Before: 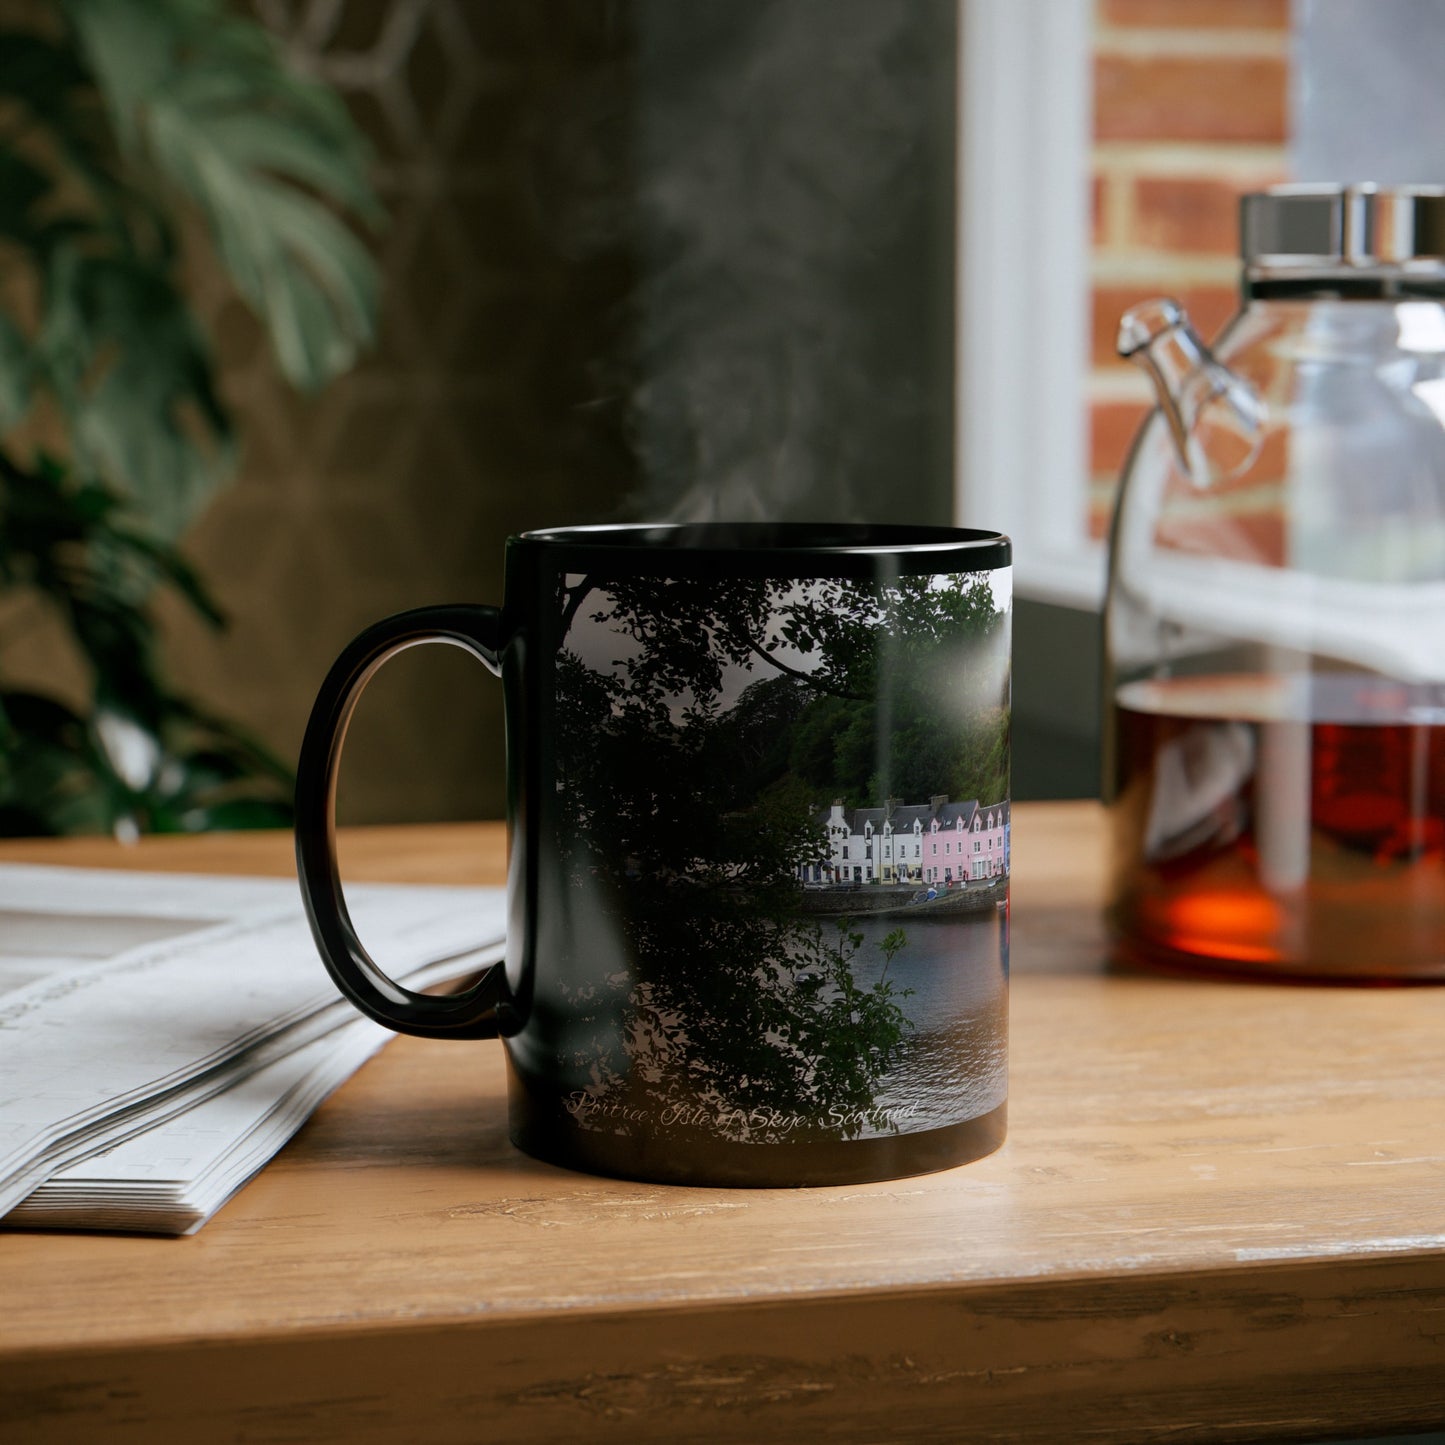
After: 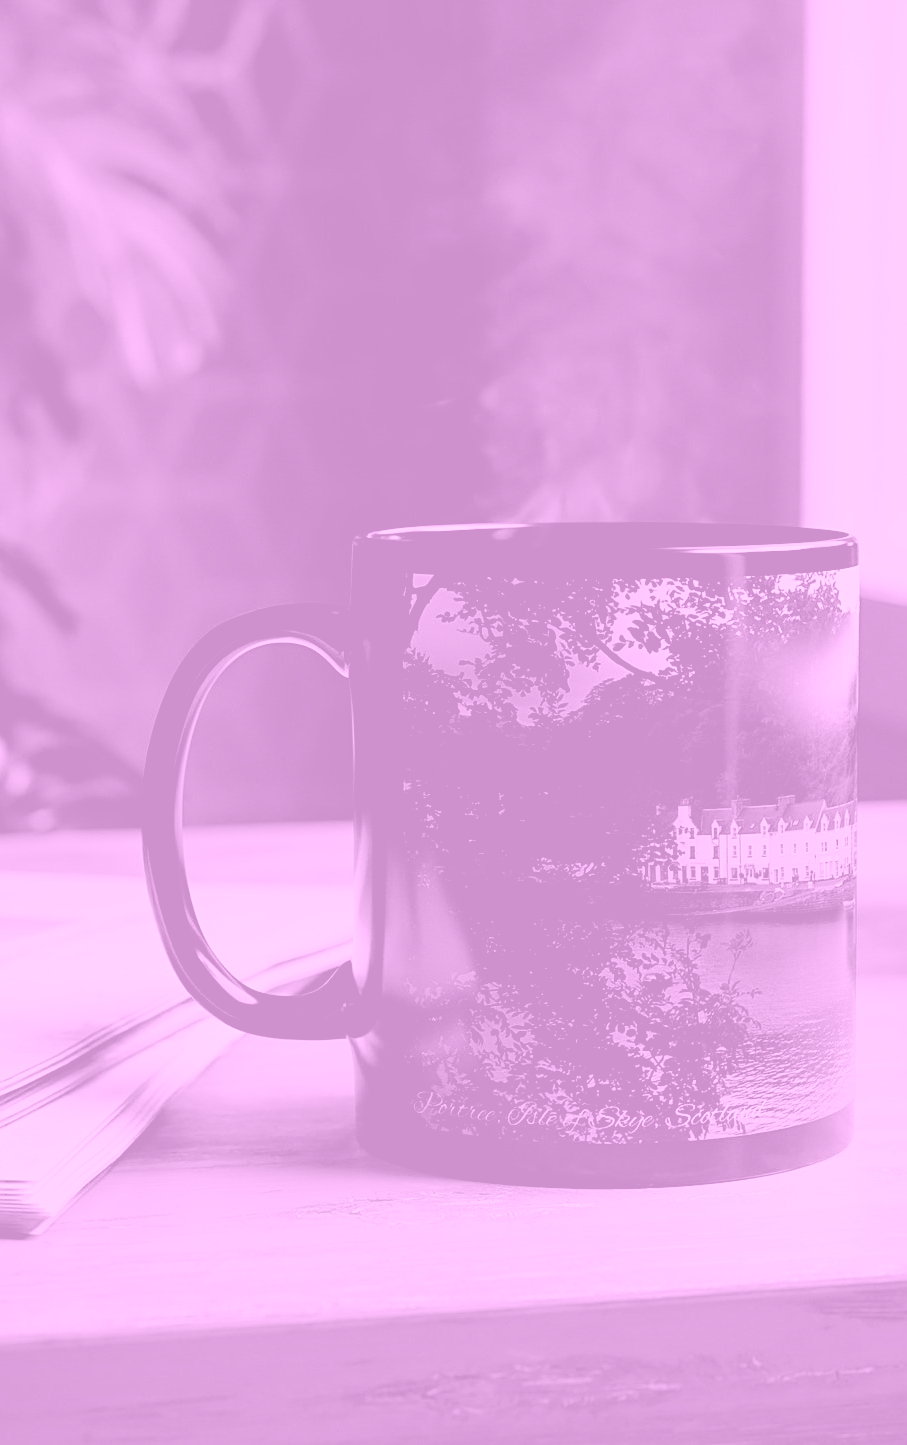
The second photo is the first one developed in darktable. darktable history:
filmic rgb: black relative exposure -6.98 EV, white relative exposure 5.63 EV, hardness 2.86
crop: left 10.644%, right 26.528%
contrast equalizer: octaves 7, y [[0.6 ×6], [0.55 ×6], [0 ×6], [0 ×6], [0 ×6]], mix 0.3
colorize: hue 331.2°, saturation 69%, source mix 30.28%, lightness 69.02%, version 1
tone curve: curves: ch0 [(0, 0) (0.003, 0.003) (0.011, 0.011) (0.025, 0.025) (0.044, 0.044) (0.069, 0.069) (0.1, 0.099) (0.136, 0.135) (0.177, 0.176) (0.224, 0.223) (0.277, 0.275) (0.335, 0.333) (0.399, 0.396) (0.468, 0.465) (0.543, 0.545) (0.623, 0.625) (0.709, 0.71) (0.801, 0.801) (0.898, 0.898) (1, 1)], preserve colors none
sharpen: on, module defaults
tone equalizer: on, module defaults
